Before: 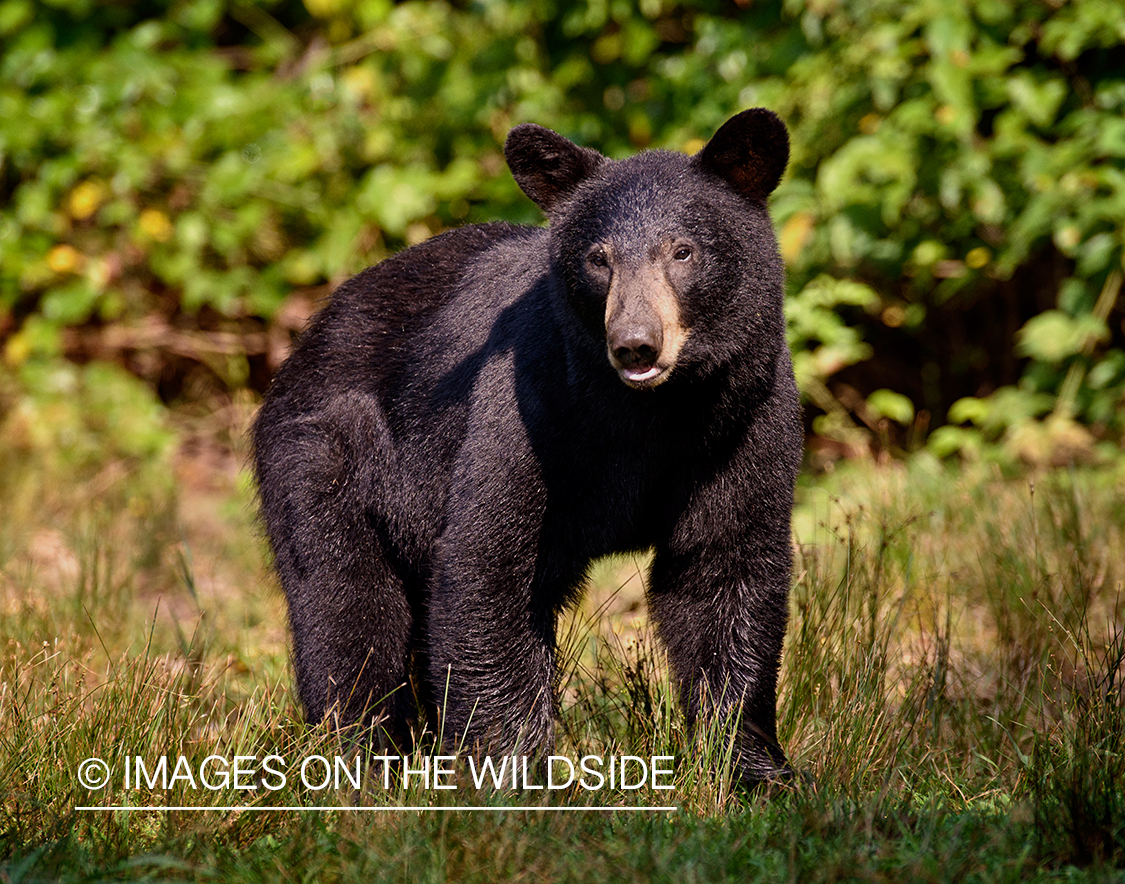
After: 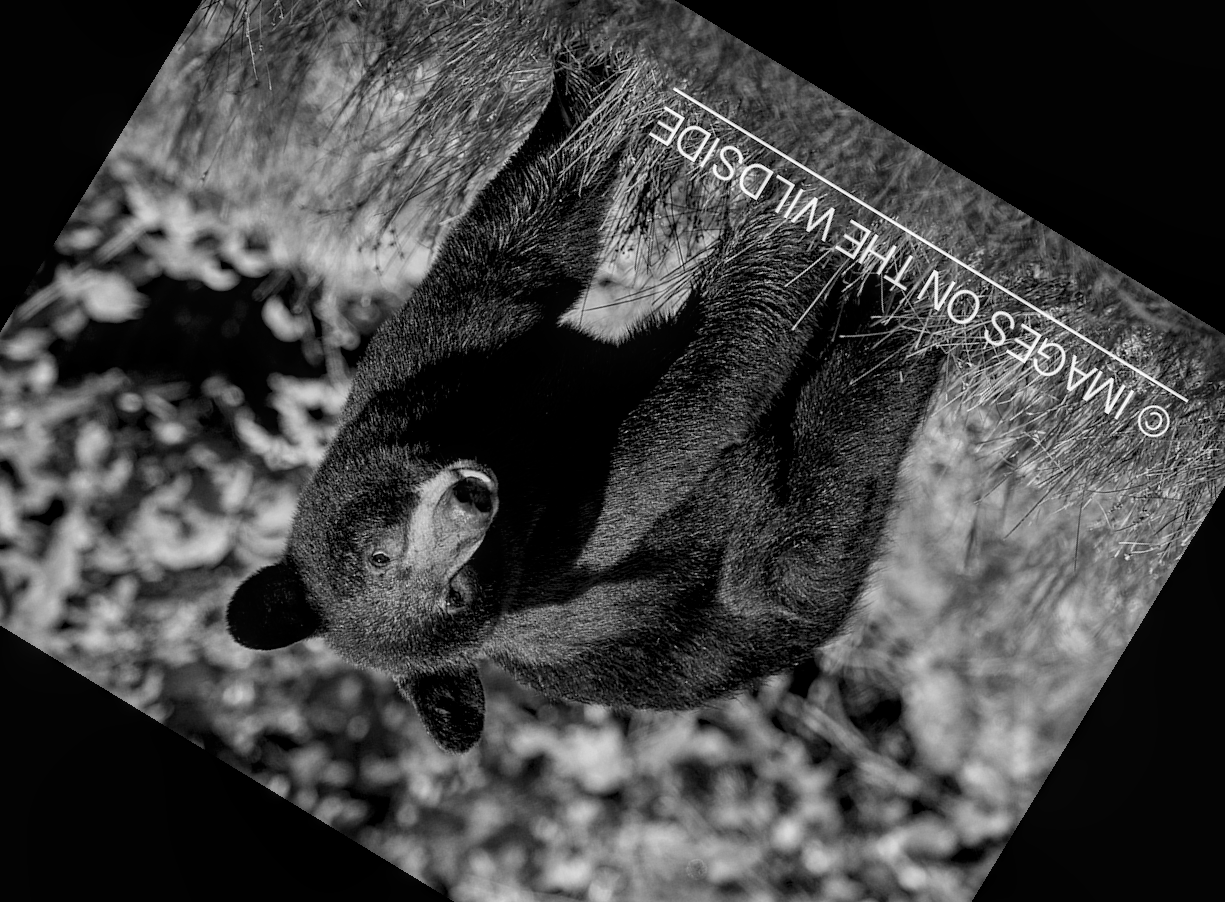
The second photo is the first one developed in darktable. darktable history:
crop and rotate: angle 148.68°, left 9.111%, top 15.603%, right 4.588%, bottom 17.041%
monochrome: a -74.22, b 78.2
local contrast: on, module defaults
color balance rgb: perceptual saturation grading › global saturation 20%, perceptual saturation grading › highlights -25%, perceptual saturation grading › shadows 25%
color balance: lift [1, 1.015, 1.004, 0.985], gamma [1, 0.958, 0.971, 1.042], gain [1, 0.956, 0.977, 1.044]
